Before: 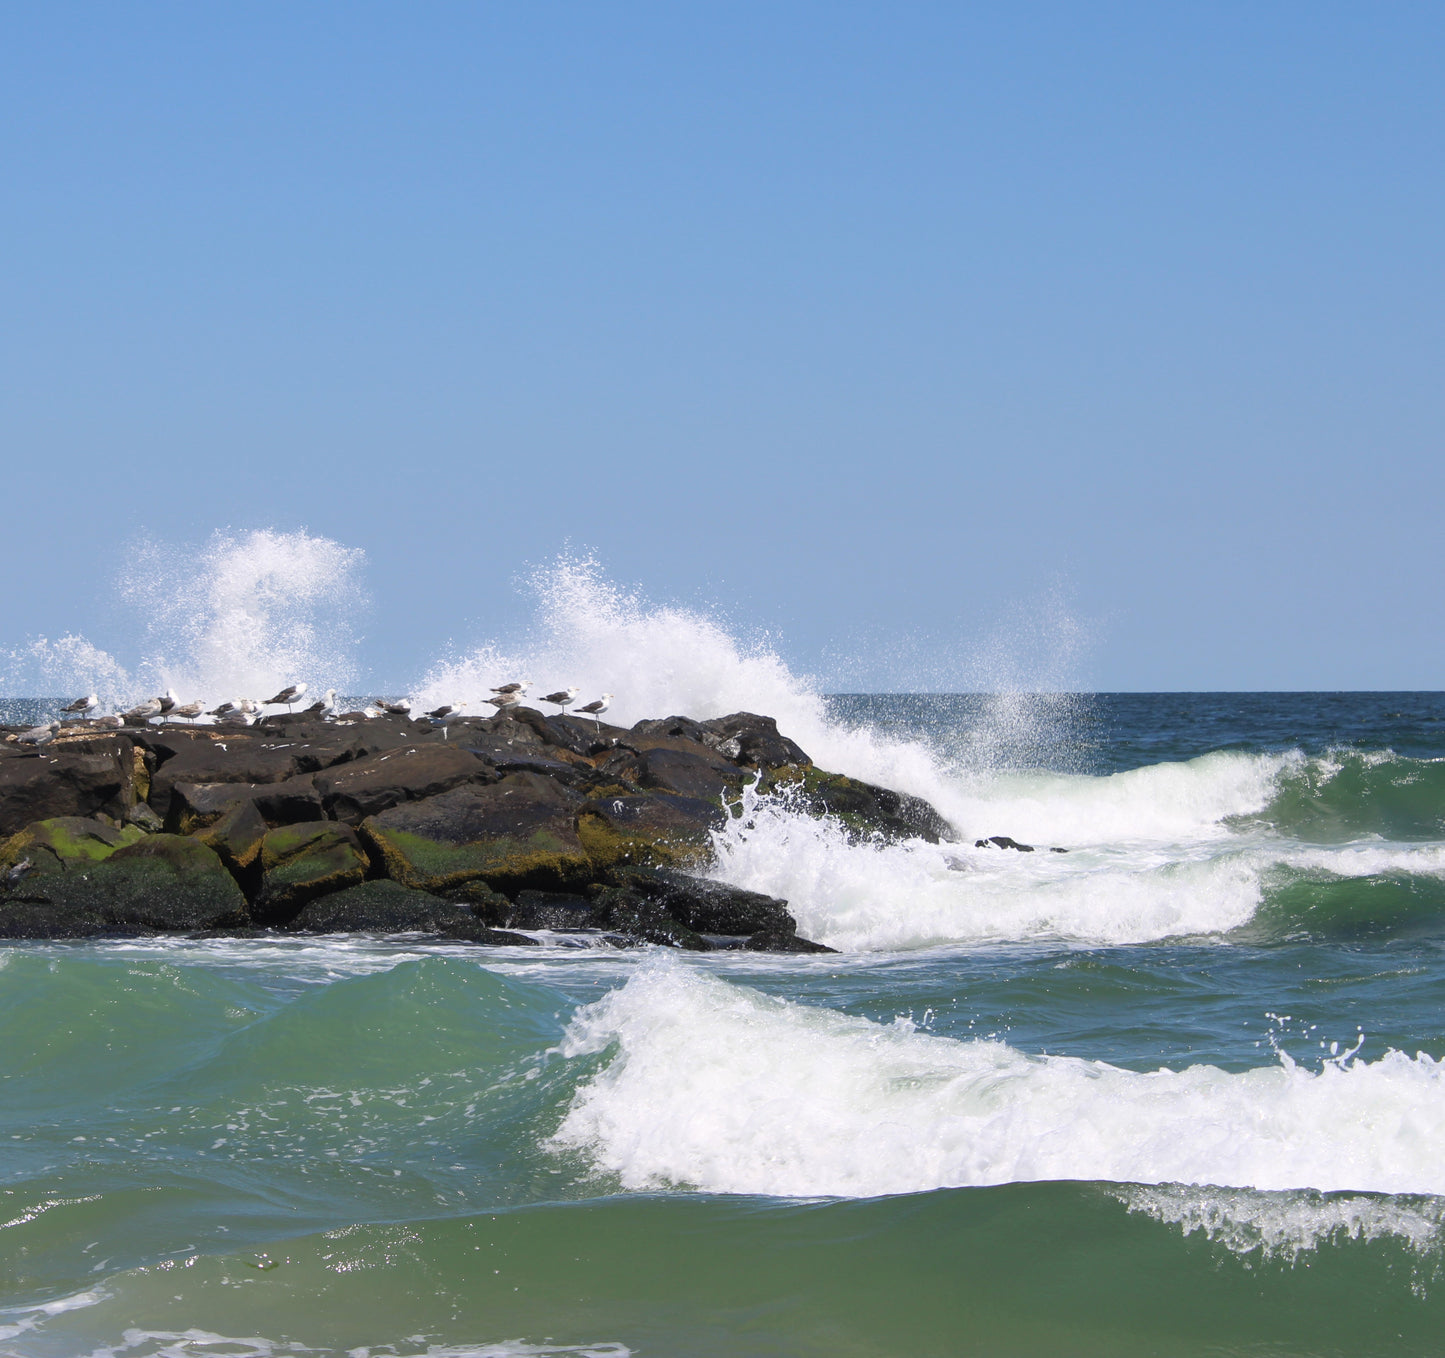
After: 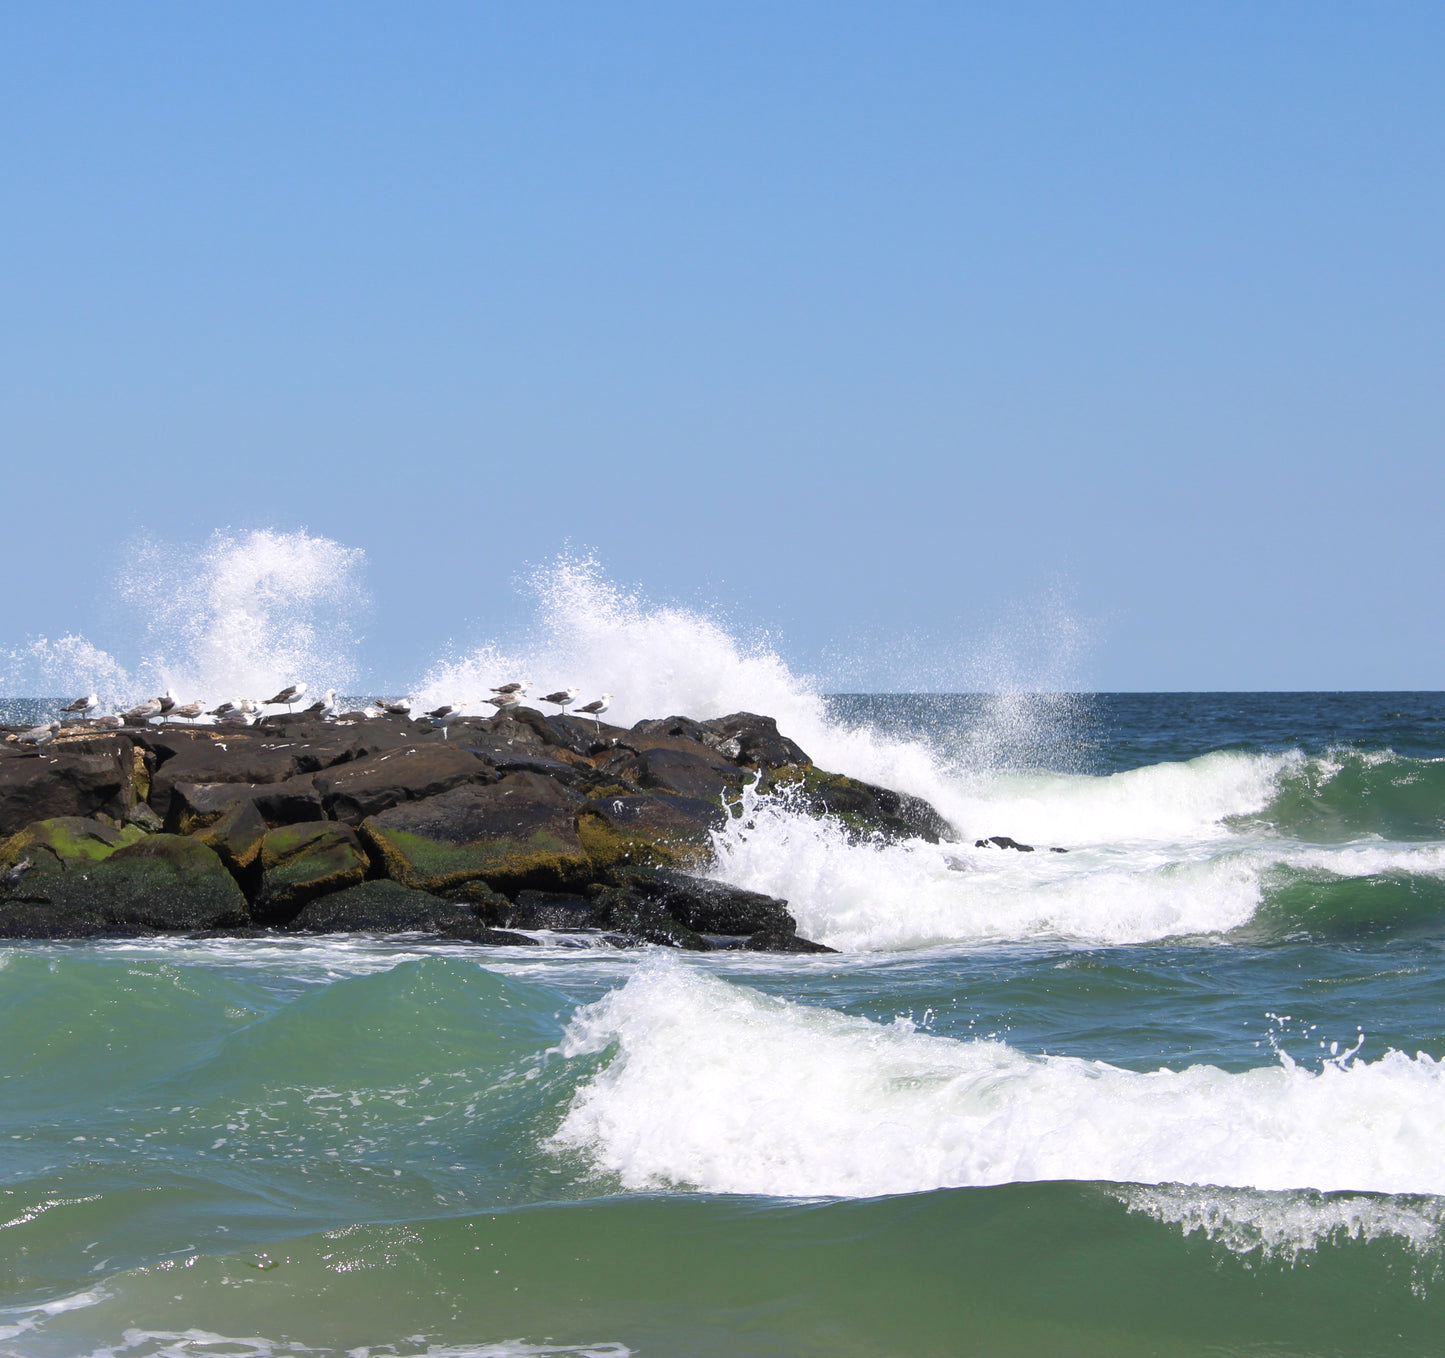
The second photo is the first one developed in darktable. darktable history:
exposure: black level correction 0.001, exposure 0.138 EV, compensate highlight preservation false
